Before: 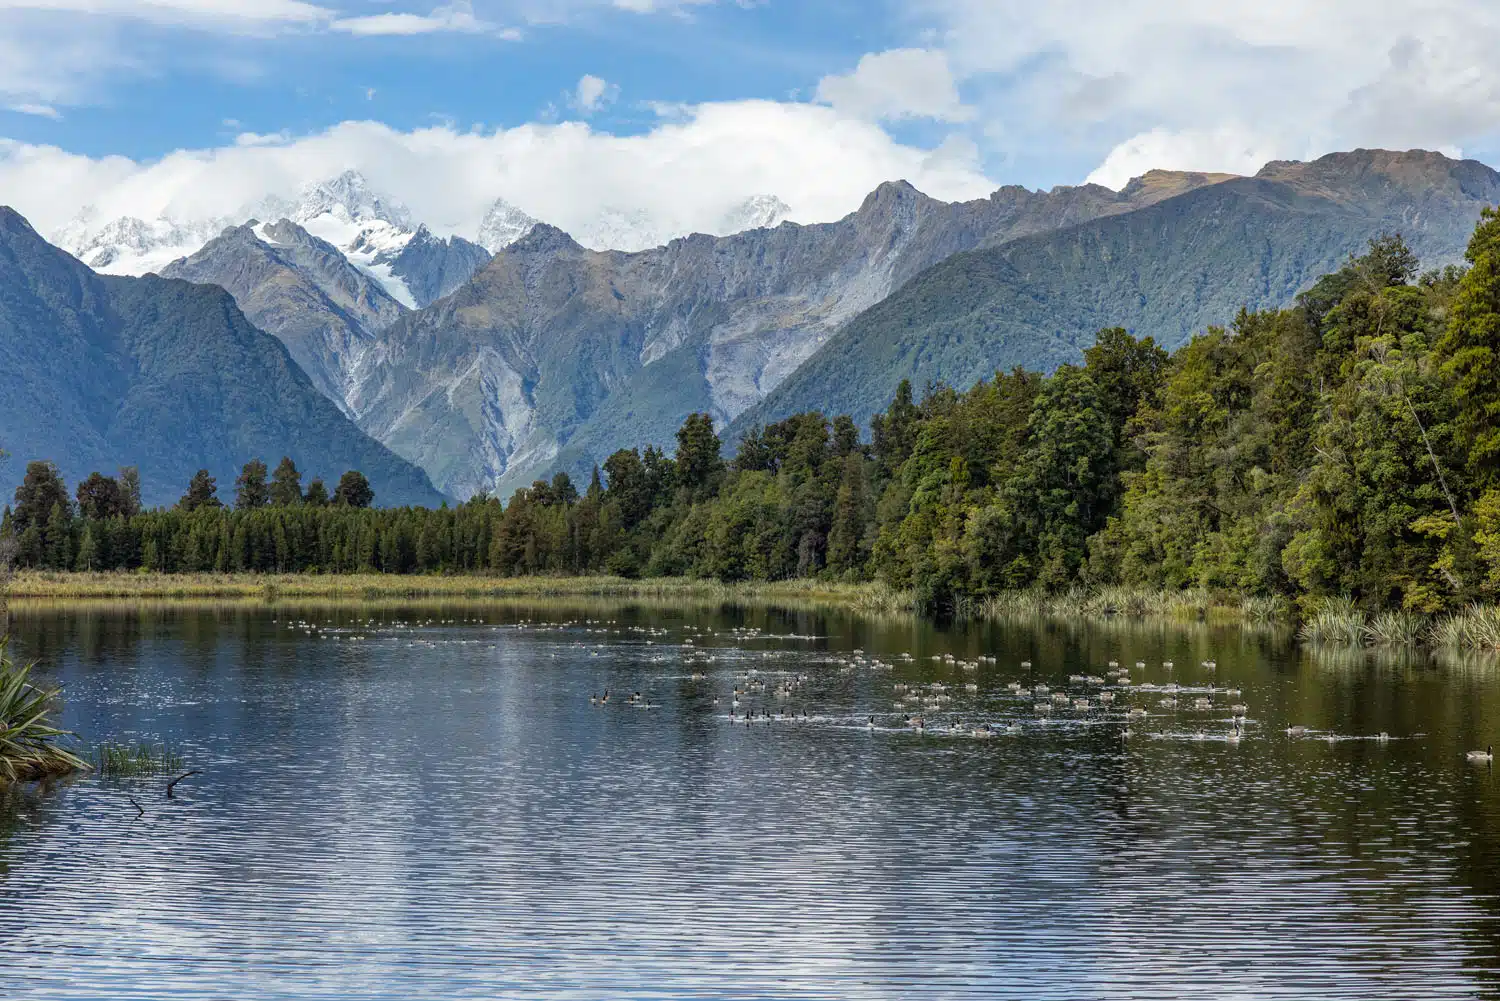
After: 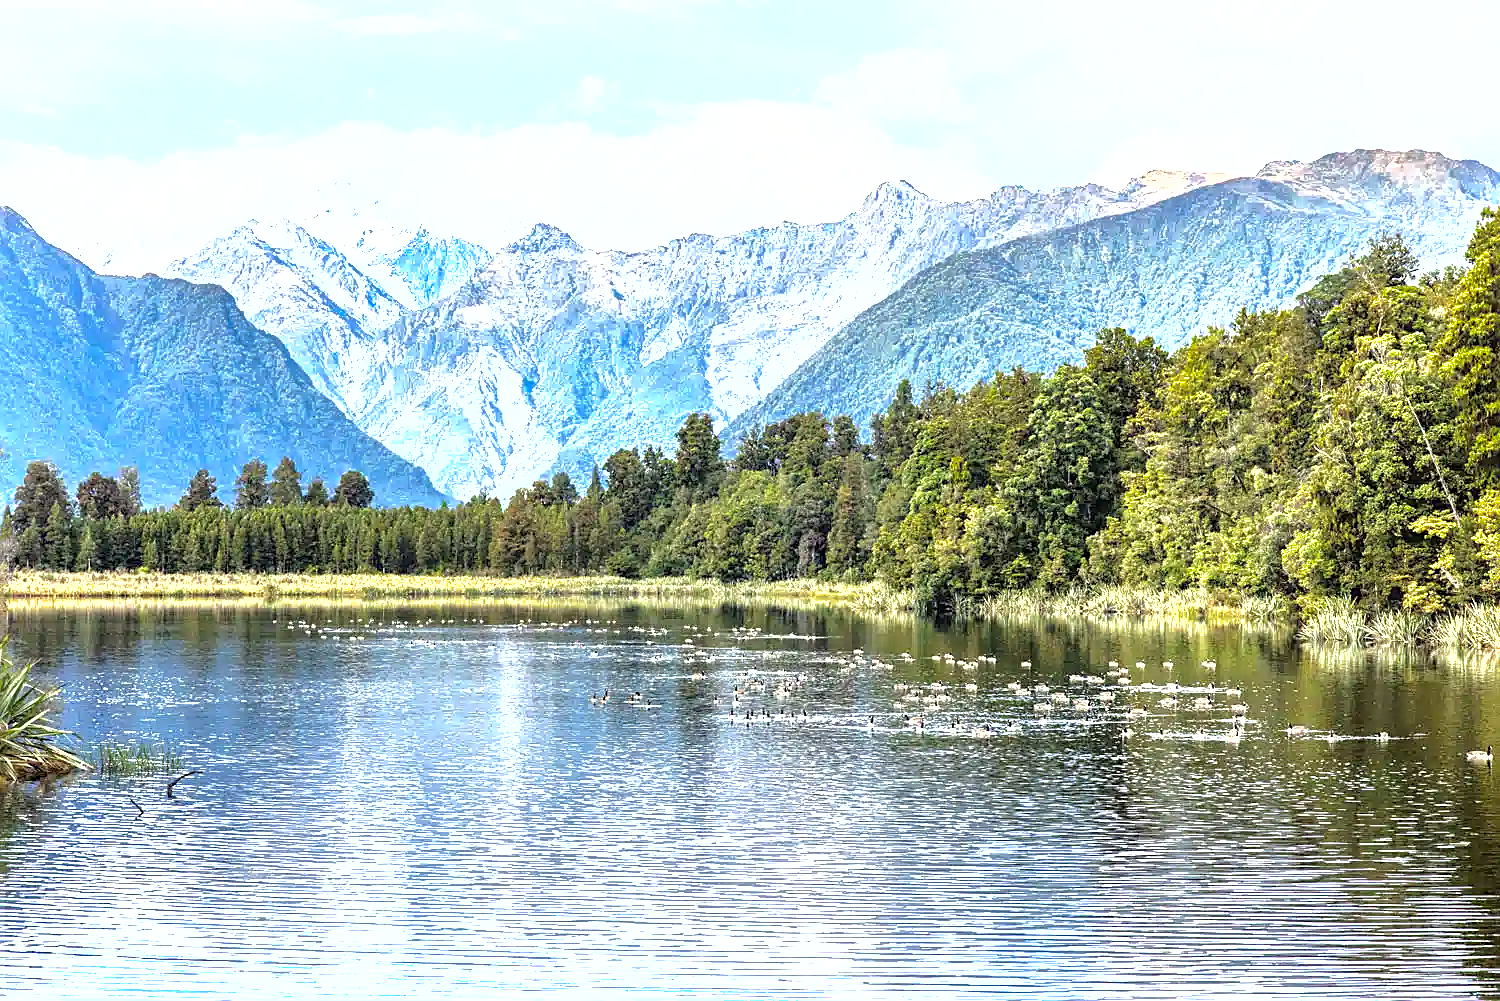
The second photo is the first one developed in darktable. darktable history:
tone equalizer: -8 EV -0.727 EV, -7 EV -0.682 EV, -6 EV -0.567 EV, -5 EV -0.409 EV, -3 EV 0.369 EV, -2 EV 0.6 EV, -1 EV 0.699 EV, +0 EV 0.76 EV
sharpen: on, module defaults
shadows and highlights: on, module defaults
exposure: black level correction 0, exposure 1.469 EV, compensate highlight preservation false
